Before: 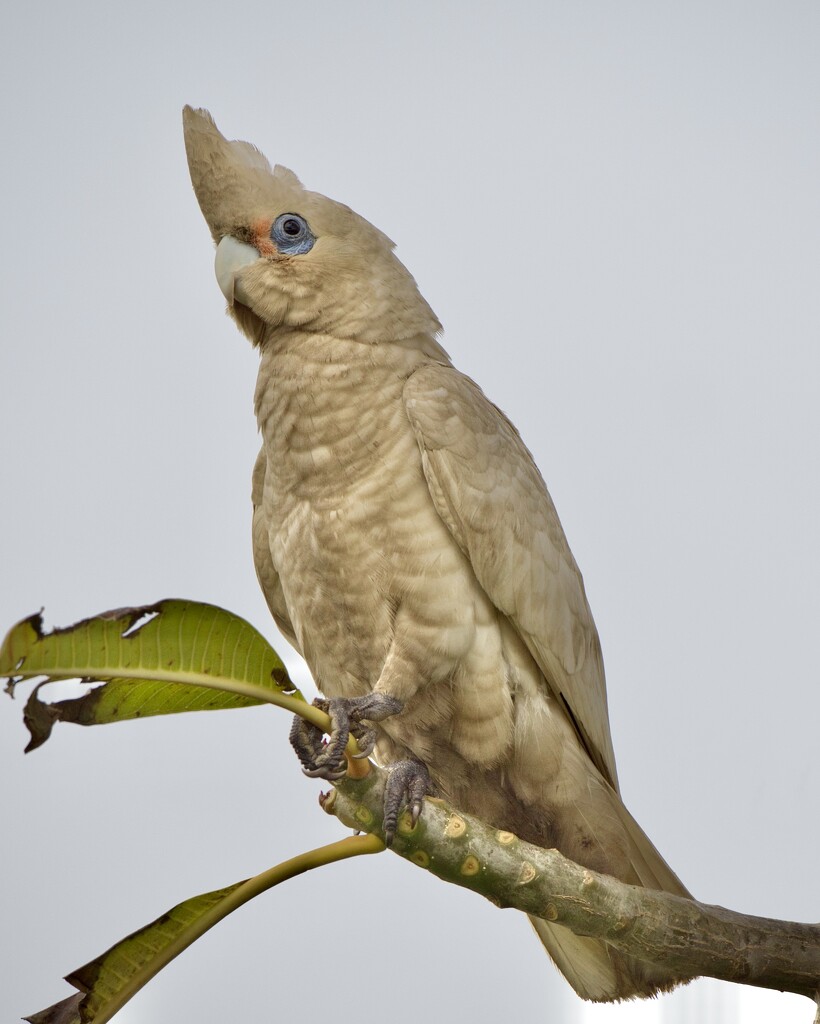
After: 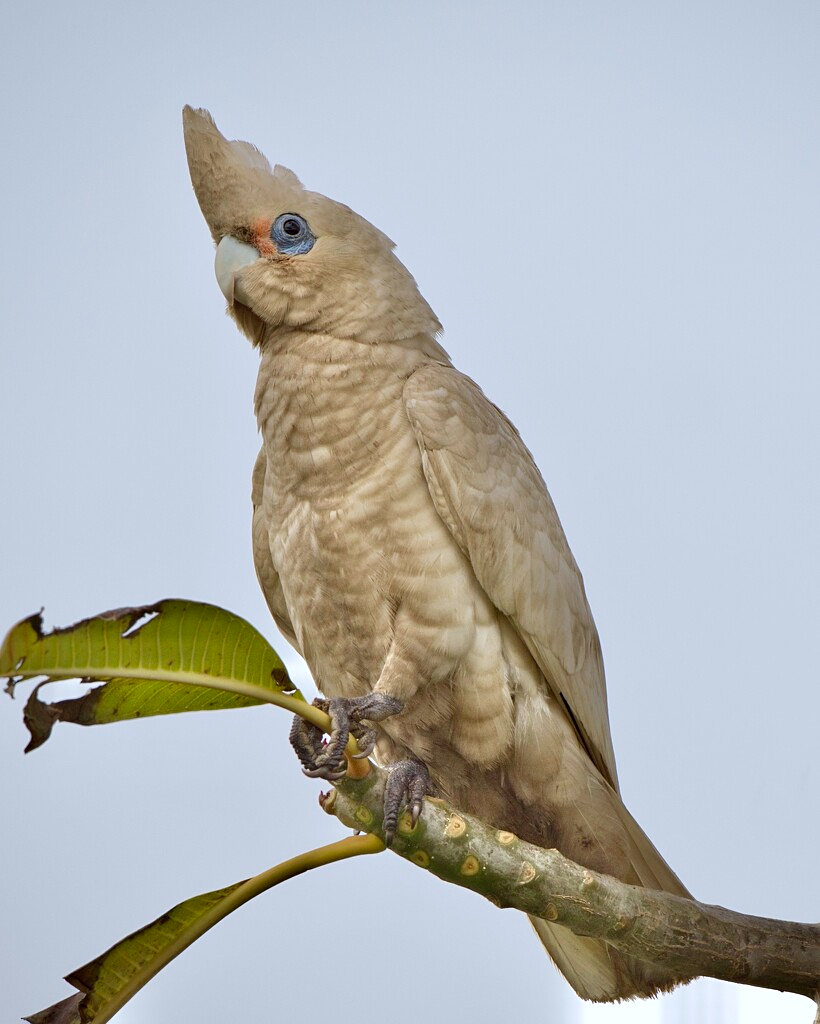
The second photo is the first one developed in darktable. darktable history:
color correction: highlights a* -0.754, highlights b* -8.15
sharpen: amount 0.204
